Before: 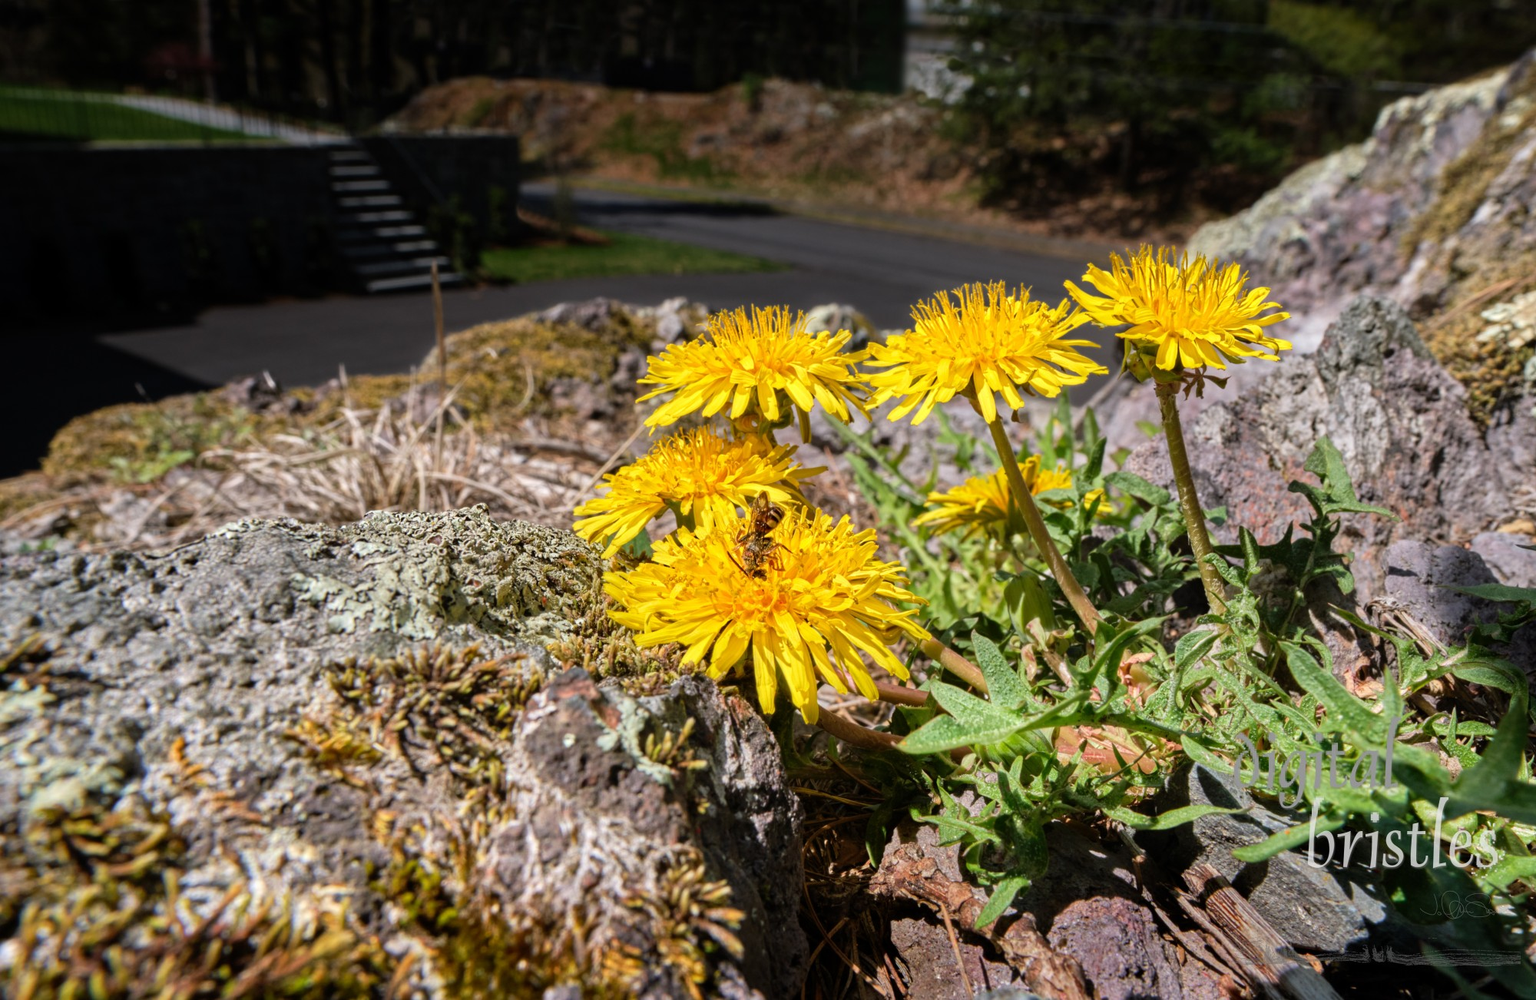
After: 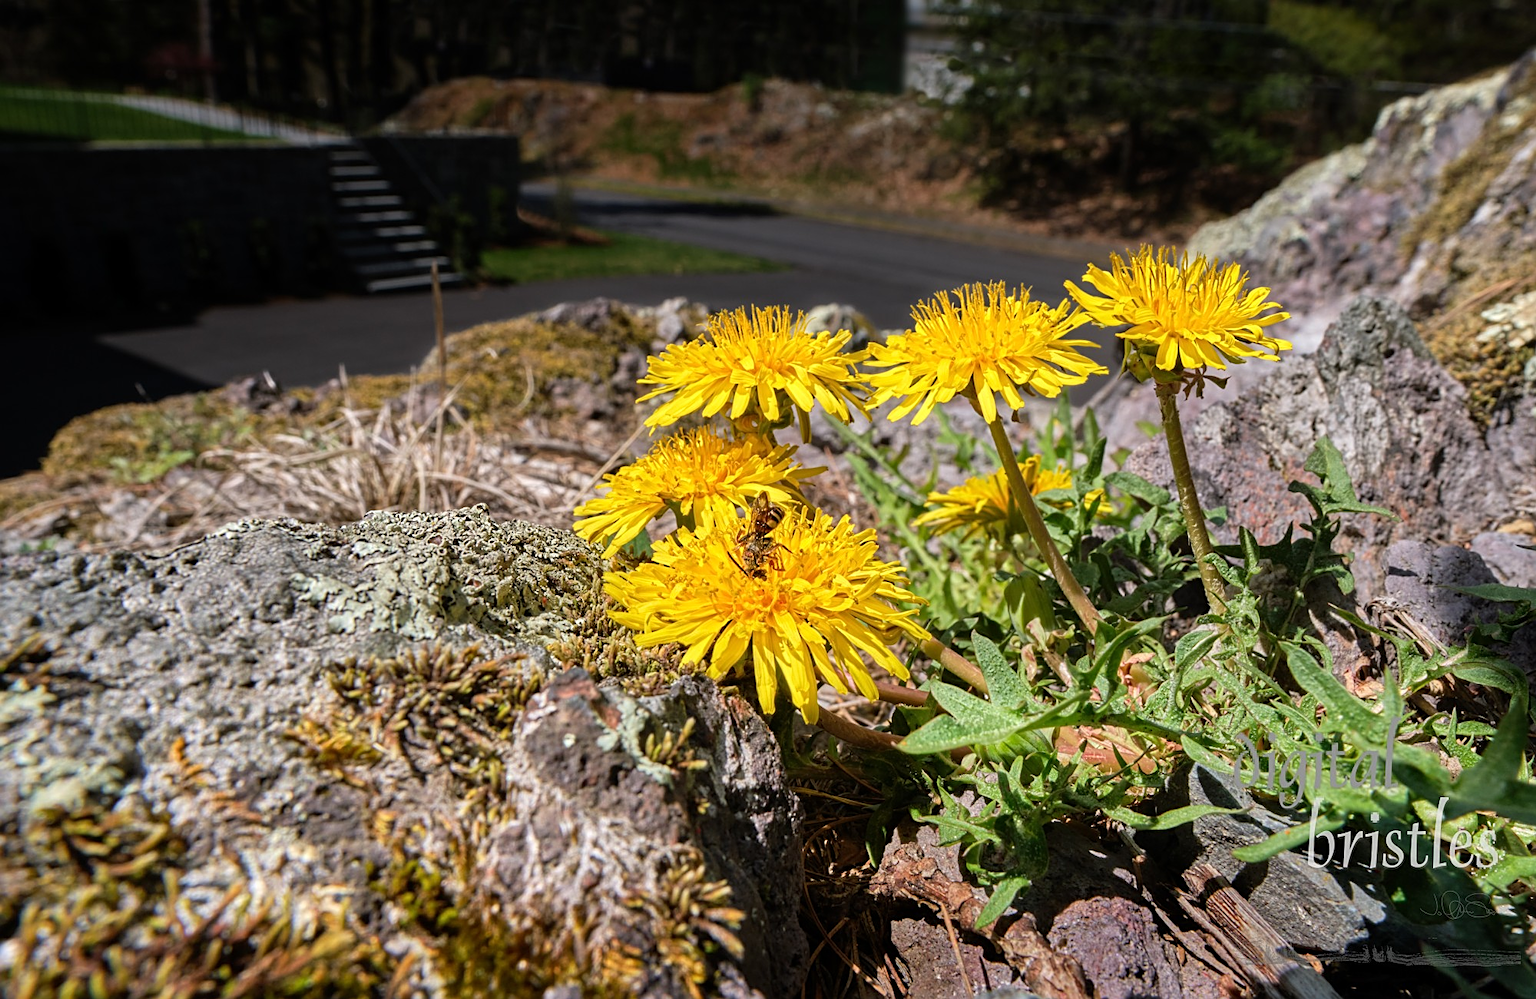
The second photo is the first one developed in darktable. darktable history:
tone equalizer: mask exposure compensation -0.506 EV
sharpen: on, module defaults
